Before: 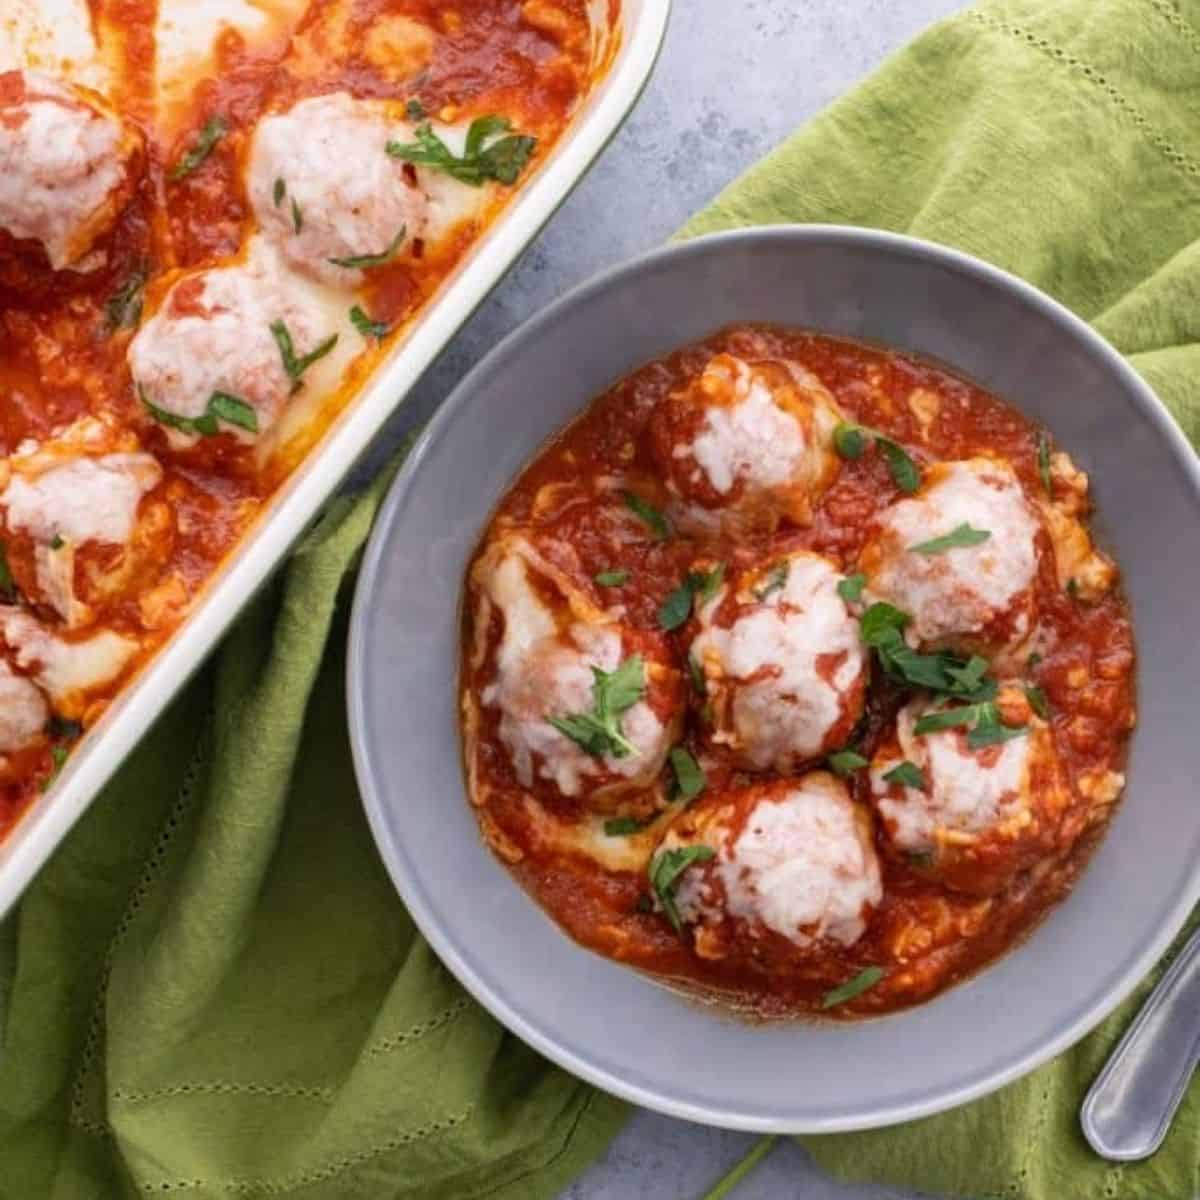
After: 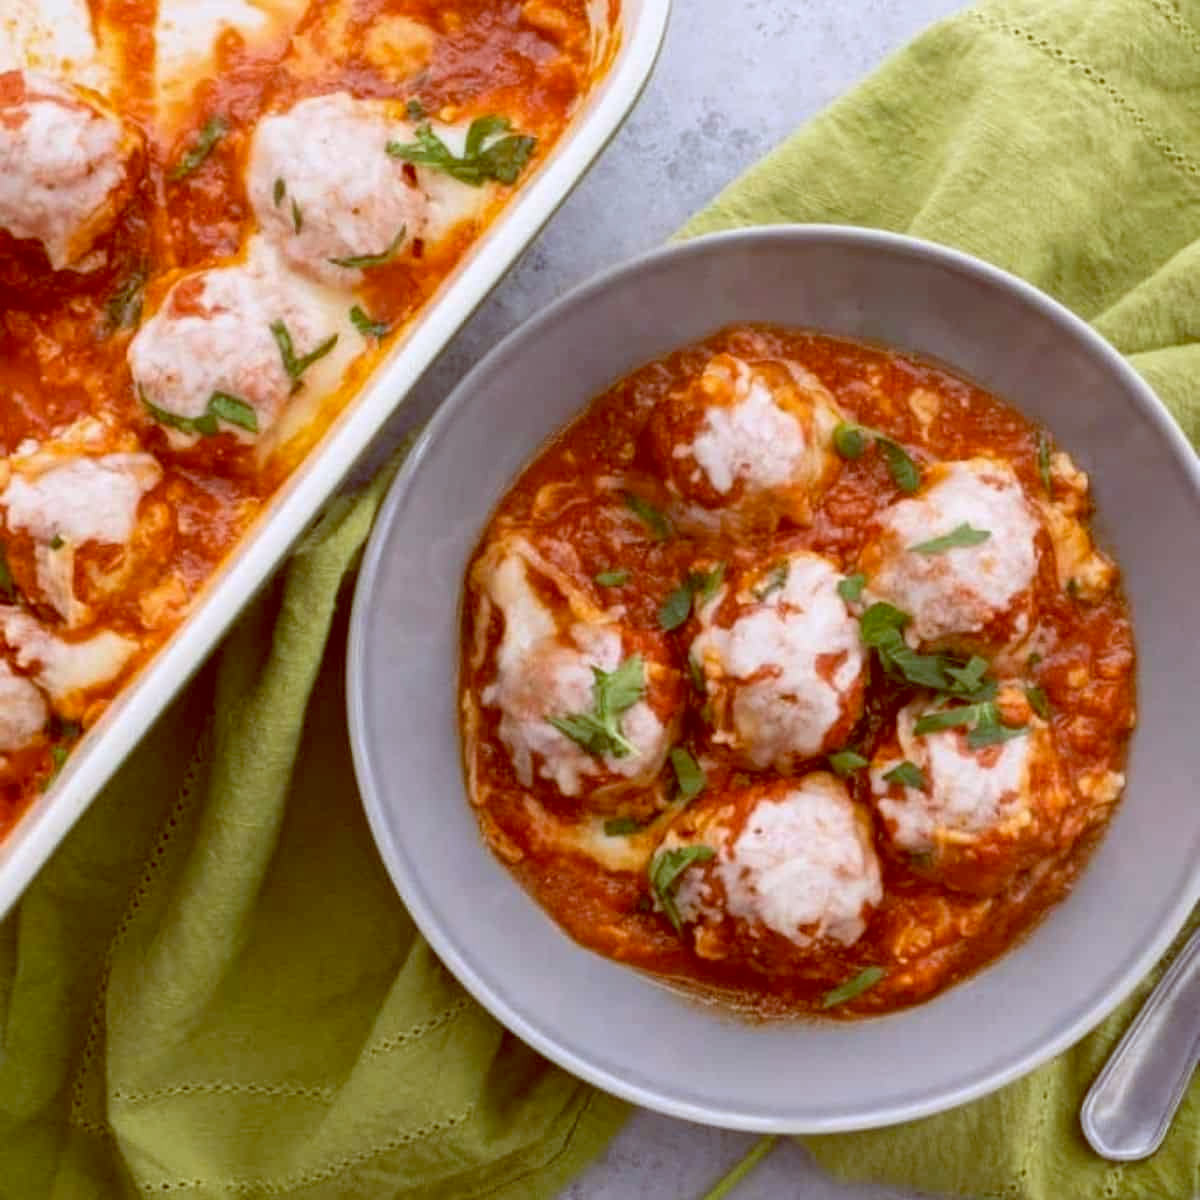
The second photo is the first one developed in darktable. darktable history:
tone equalizer: on, module defaults
color balance: lift [1, 1.011, 0.999, 0.989], gamma [1.109, 1.045, 1.039, 0.955], gain [0.917, 0.936, 0.952, 1.064], contrast 2.32%, contrast fulcrum 19%, output saturation 101%
